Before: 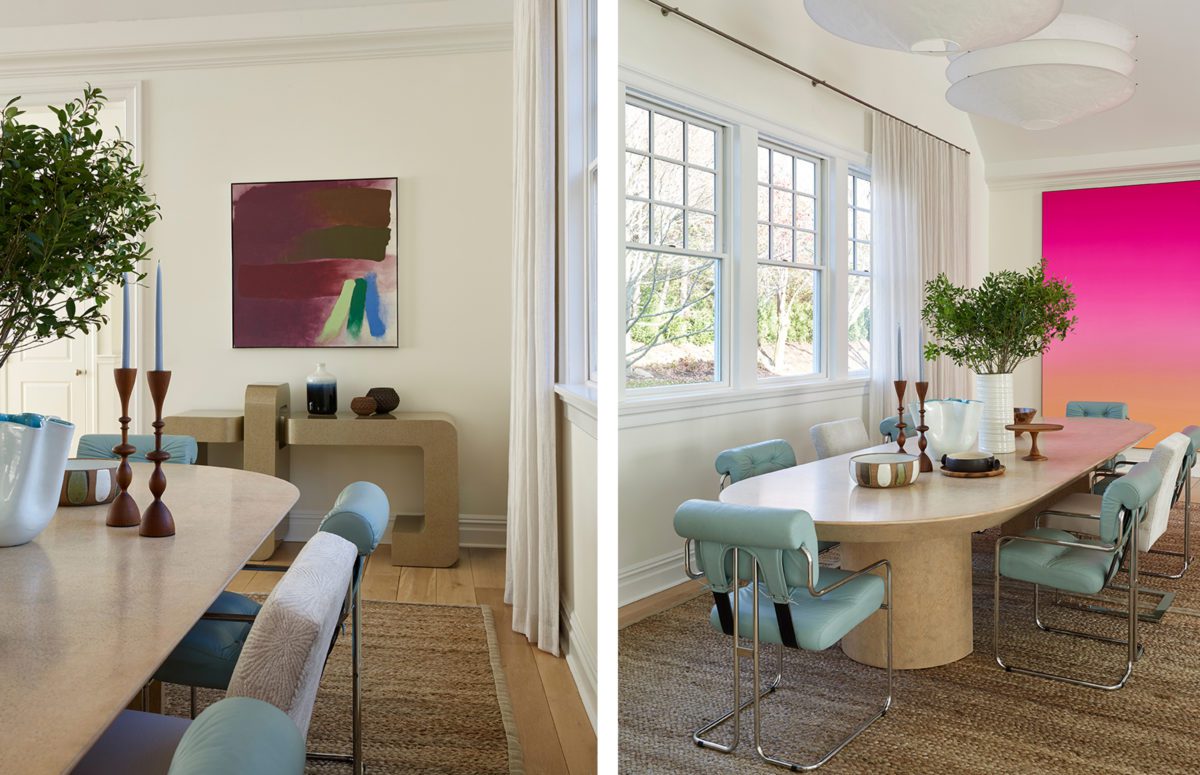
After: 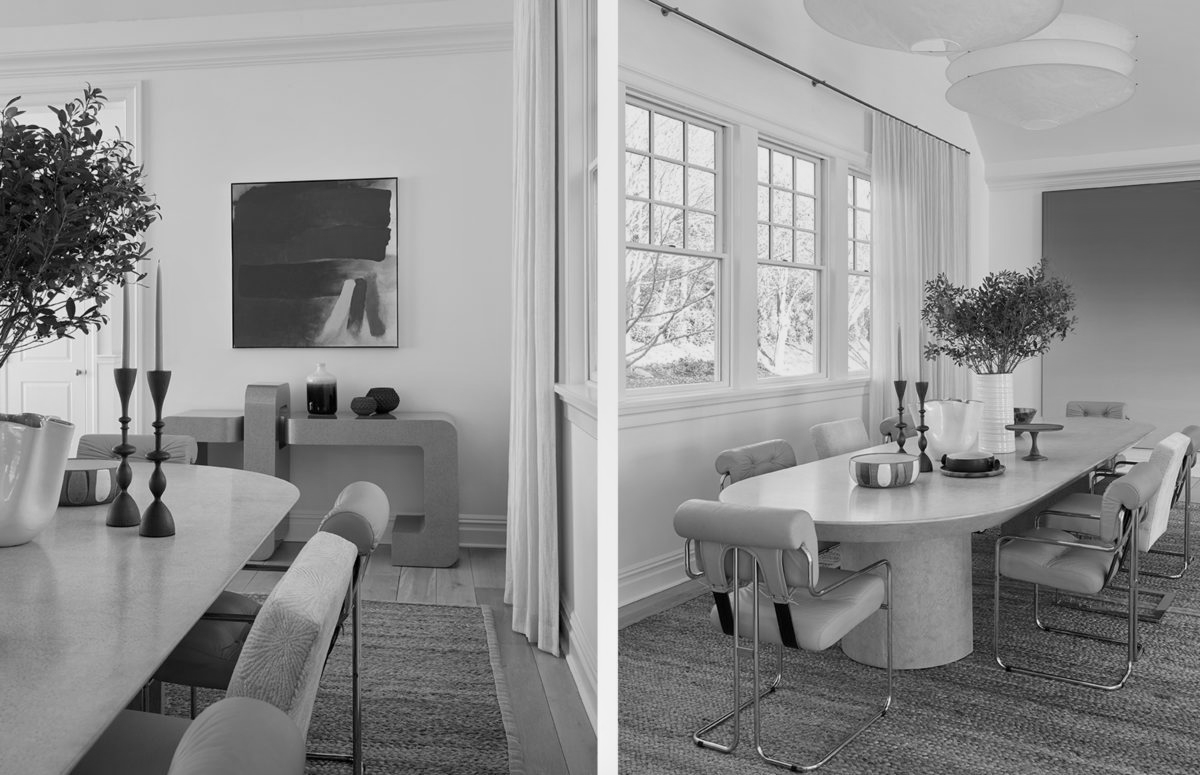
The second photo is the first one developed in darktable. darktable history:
color balance rgb: perceptual saturation grading › global saturation 35%, perceptual saturation grading › highlights -30%, perceptual saturation grading › shadows 35%, perceptual brilliance grading › global brilliance 3%, perceptual brilliance grading › highlights -3%, perceptual brilliance grading › shadows 3%
monochrome: a 26.22, b 42.67, size 0.8
